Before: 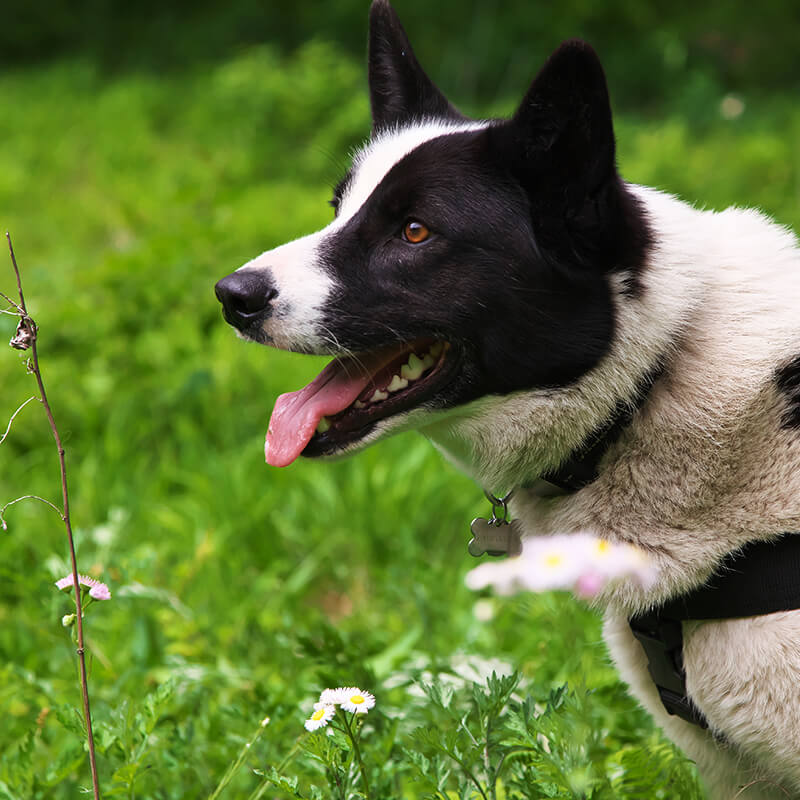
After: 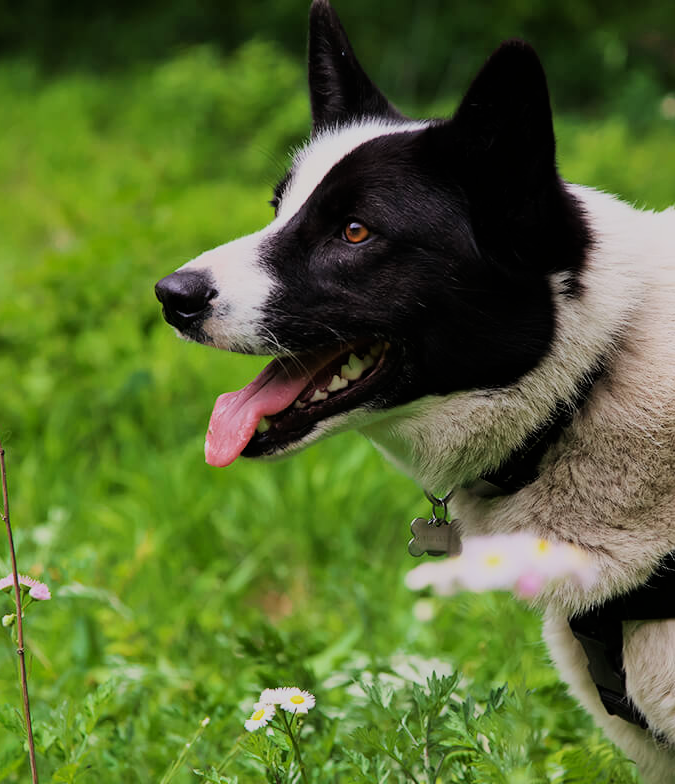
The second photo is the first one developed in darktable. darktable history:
crop: left 7.598%, right 7.873%
filmic rgb: black relative exposure -7.65 EV, white relative exposure 4.56 EV, hardness 3.61, color science v6 (2022)
